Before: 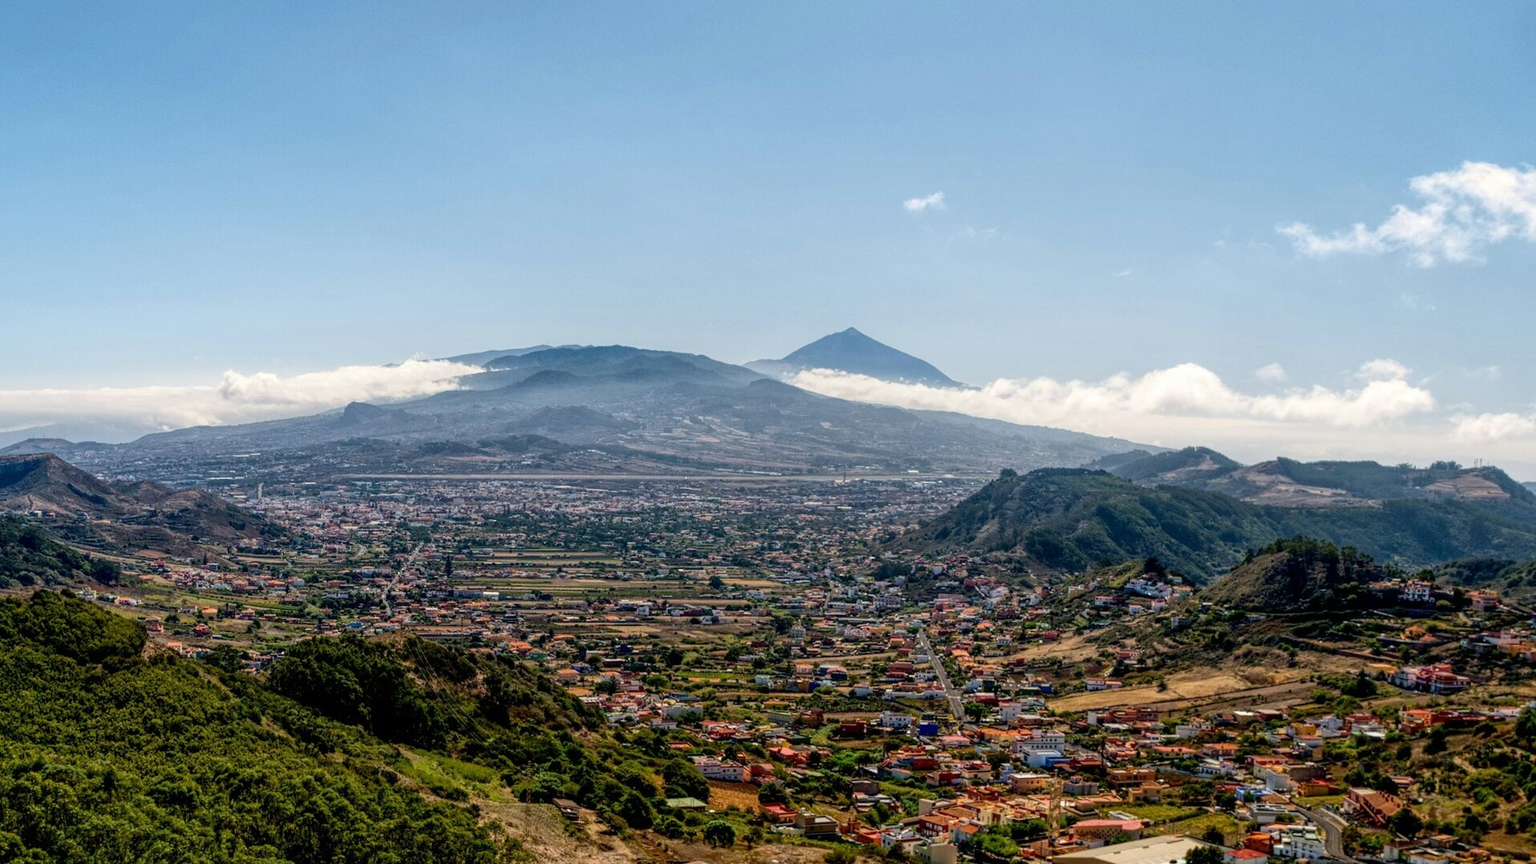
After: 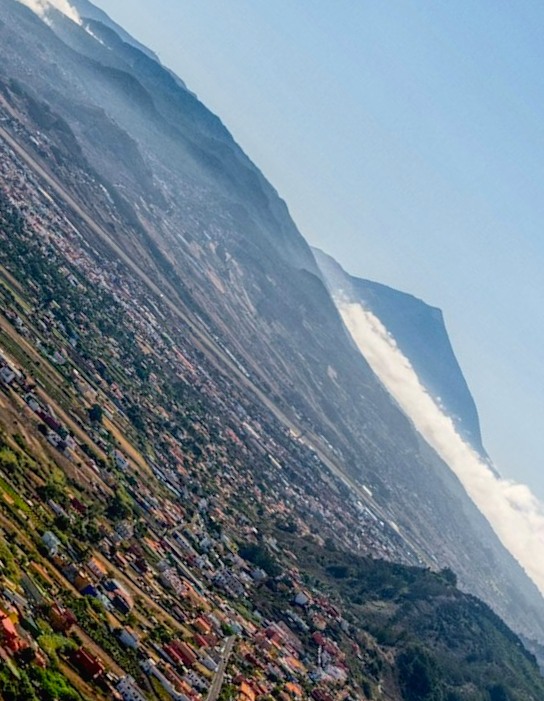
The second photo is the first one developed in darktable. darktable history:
crop and rotate: angle -45.17°, top 16.436%, right 0.85%, bottom 11.618%
contrast equalizer: octaves 7, y [[0.5, 0.5, 0.472, 0.5, 0.5, 0.5], [0.5 ×6], [0.5 ×6], [0 ×6], [0 ×6]]
color balance rgb: perceptual saturation grading › global saturation 10.553%
